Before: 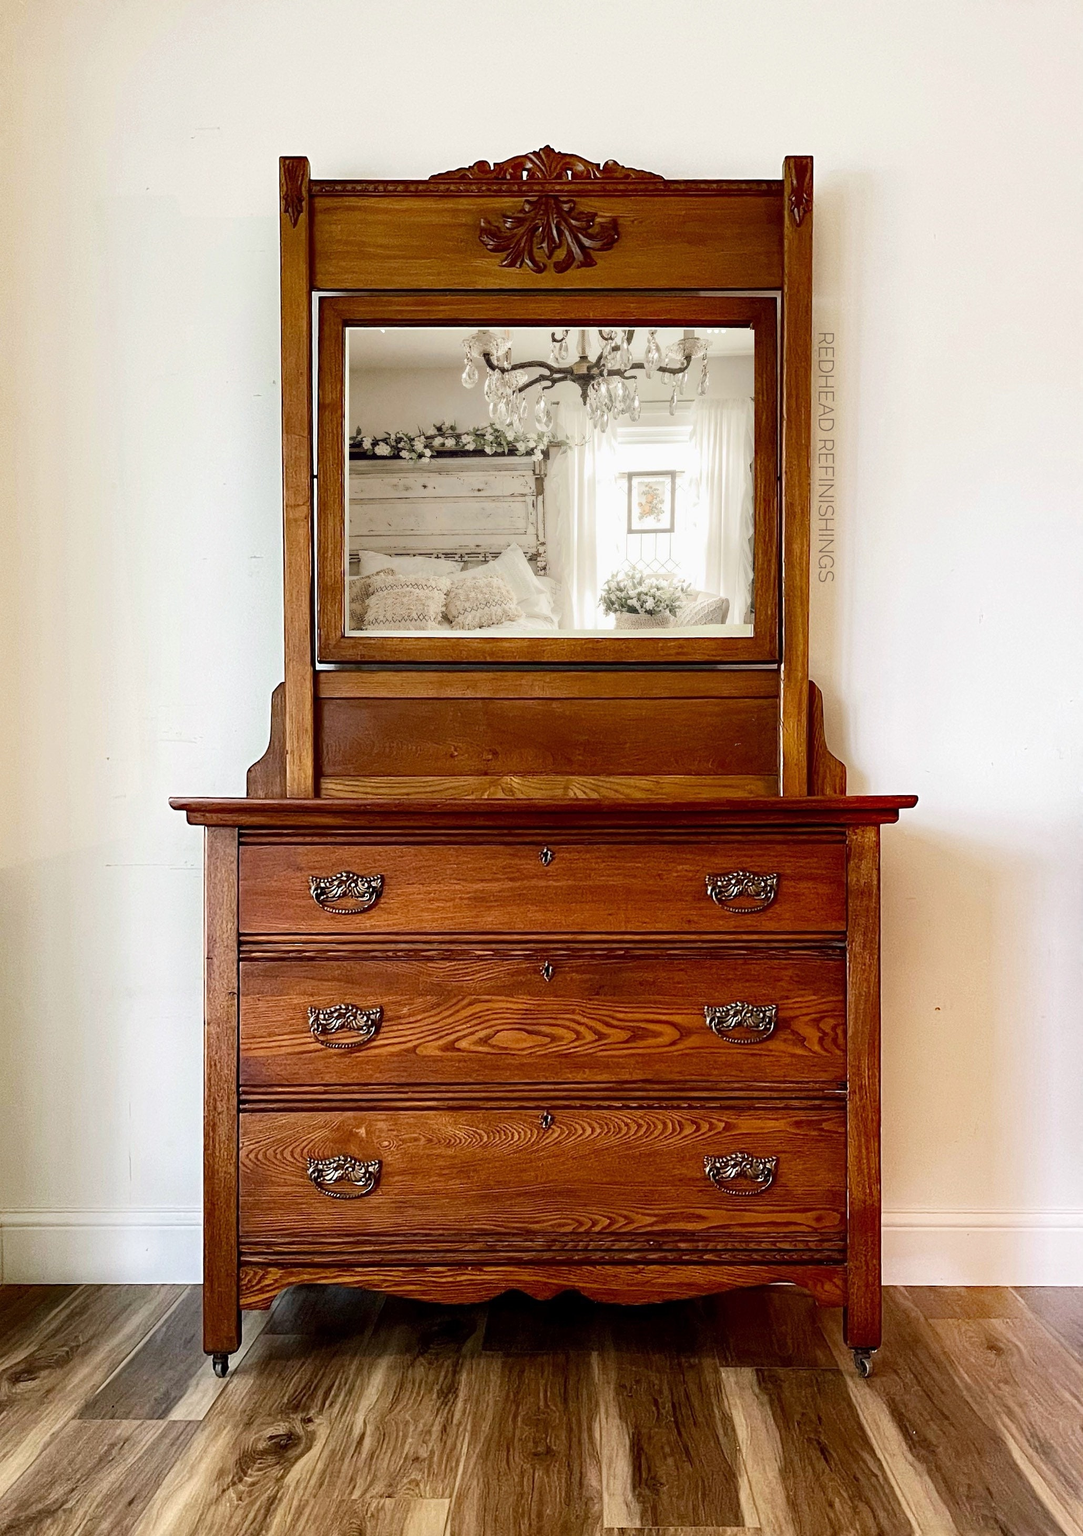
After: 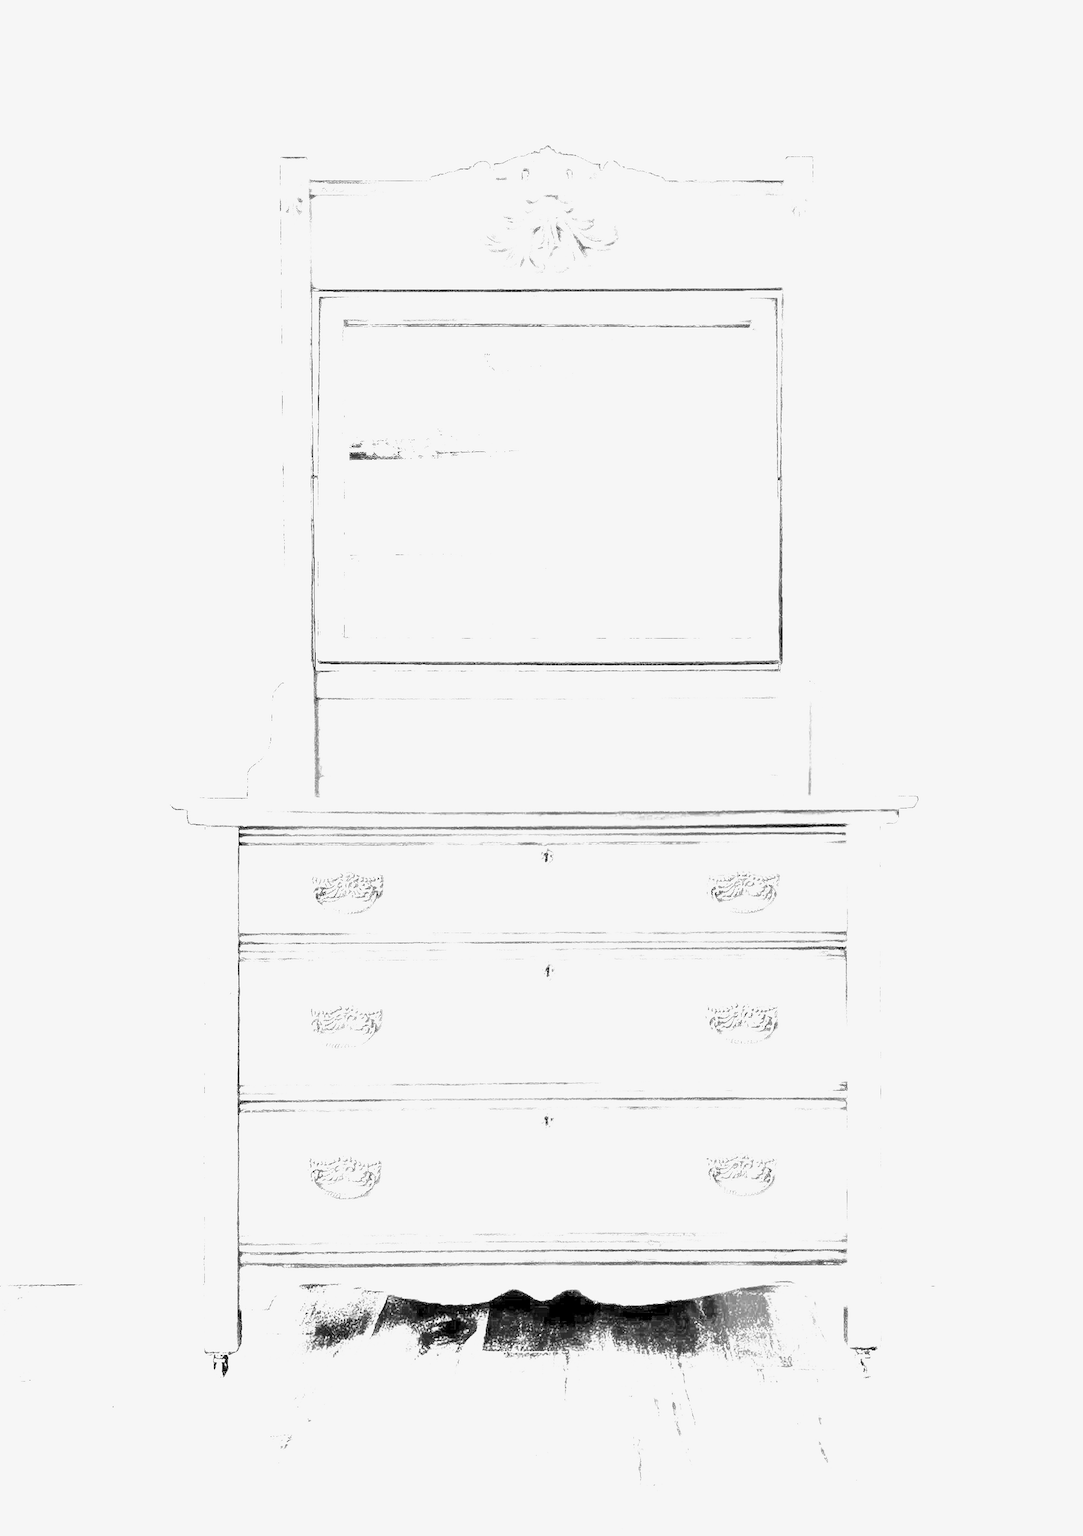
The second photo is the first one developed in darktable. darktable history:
filmic rgb: black relative exposure -8.7 EV, white relative exposure 2.7 EV, threshold 3 EV, target black luminance 0%, hardness 6.25, latitude 75%, contrast 1.325, highlights saturation mix -5%, preserve chrominance no, color science v5 (2021), iterations of high-quality reconstruction 0, enable highlight reconstruction true
contrast brightness saturation: contrast -0.03, brightness -0.59, saturation -1
exposure: exposure 8 EV, compensate highlight preservation false
